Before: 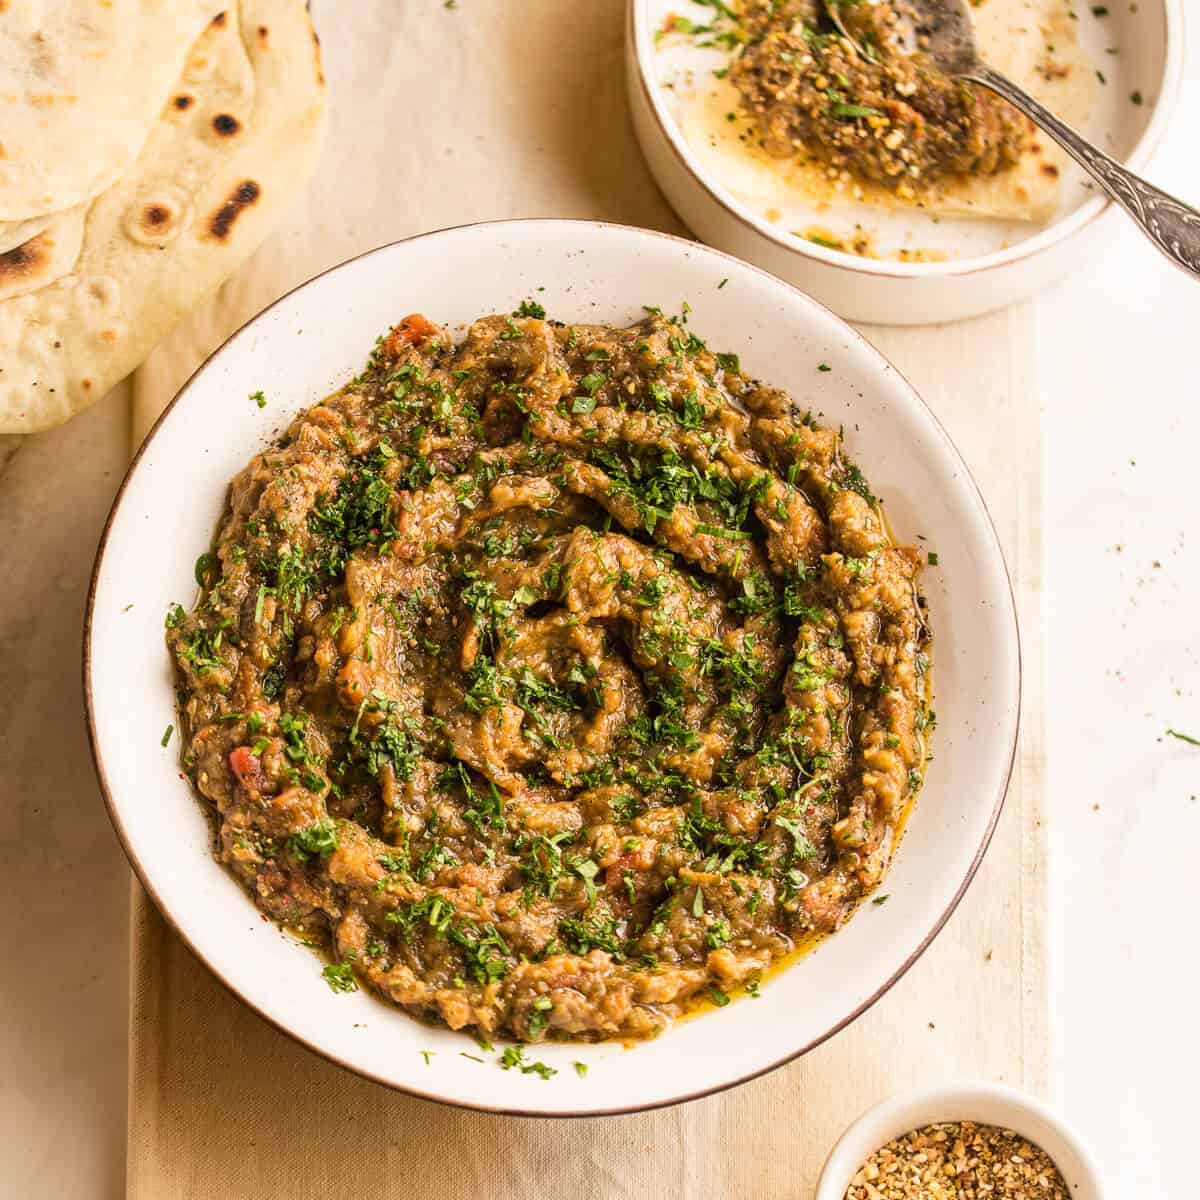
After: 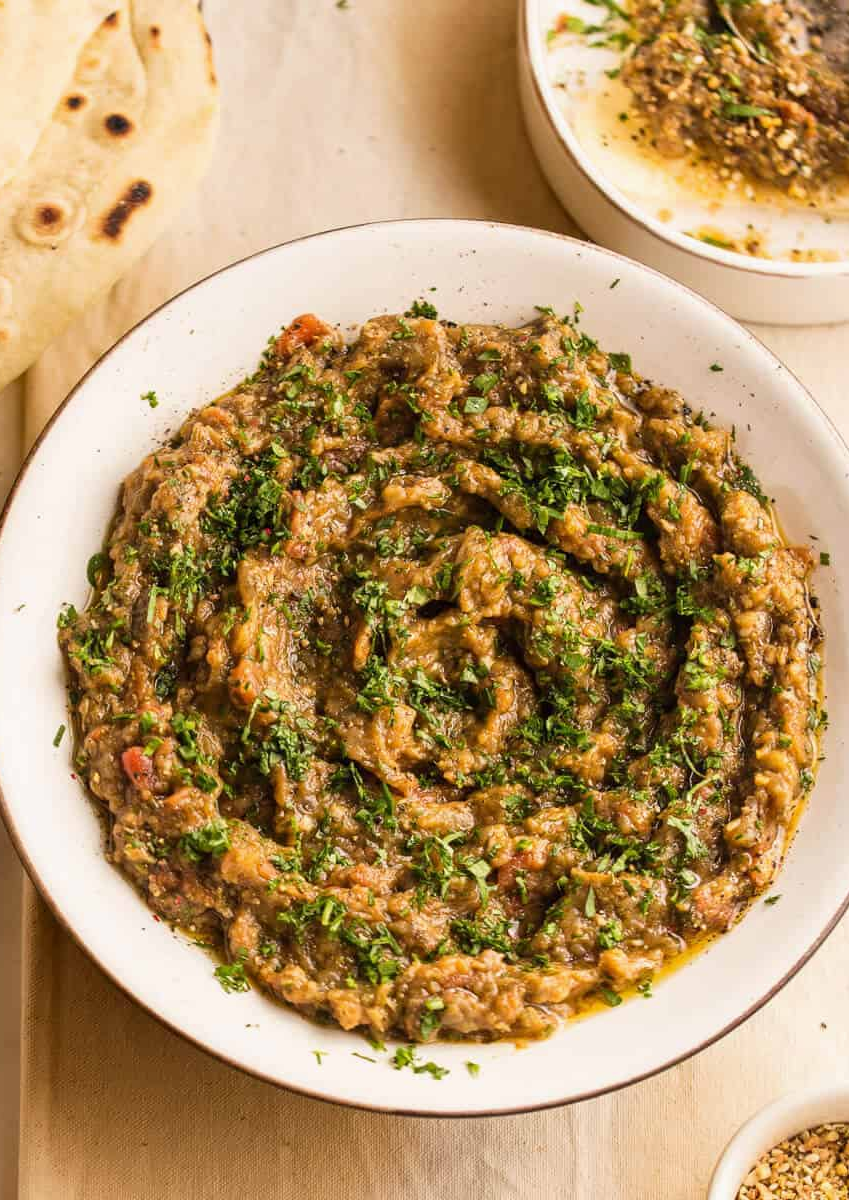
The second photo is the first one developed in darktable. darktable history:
exposure: exposure -0.041 EV, compensate highlight preservation false
crop and rotate: left 9.061%, right 20.142%
